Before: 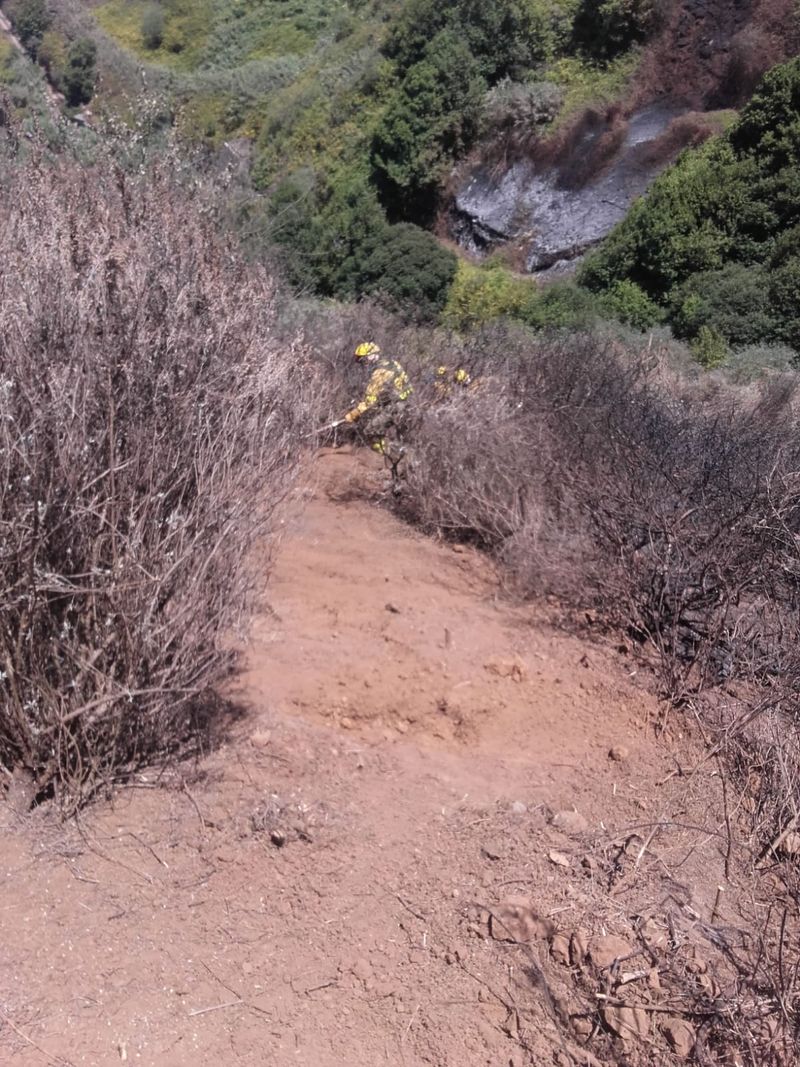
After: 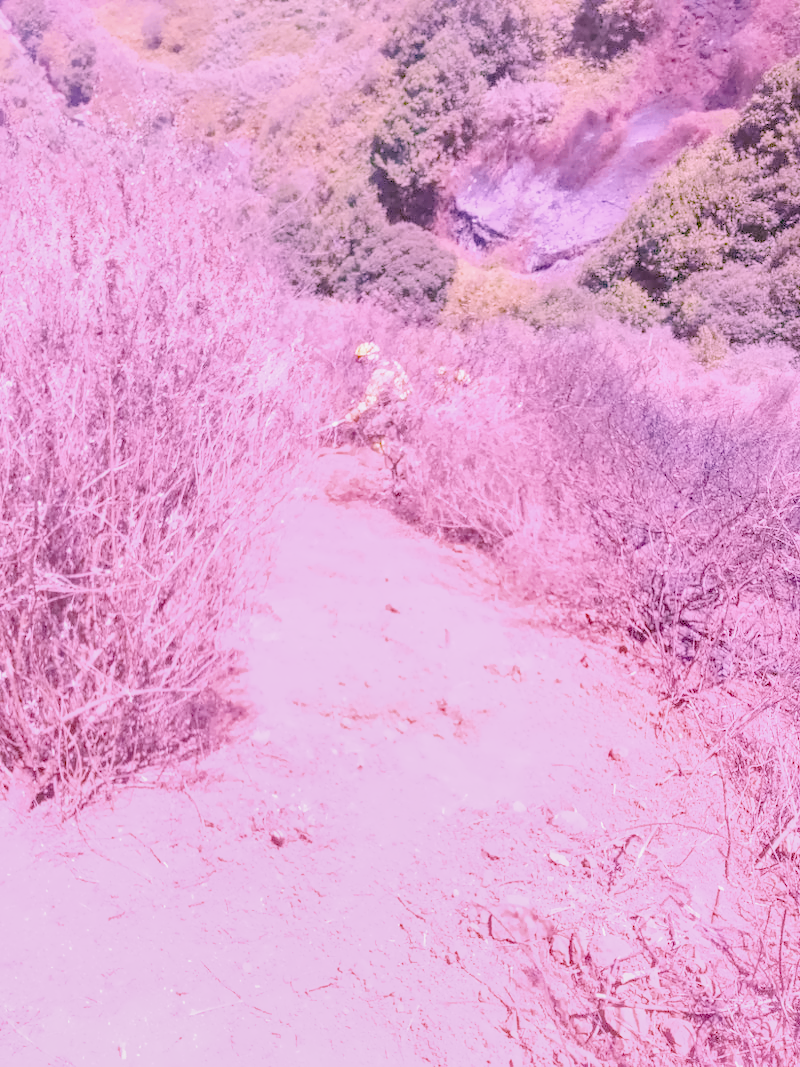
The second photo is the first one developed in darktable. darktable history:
filmic rgb "scene-referred default": black relative exposure -7.65 EV, white relative exposure 4.56 EV, hardness 3.61
raw chromatic aberrations: on, module defaults
color balance rgb: perceptual saturation grading › global saturation 25%, global vibrance 20%
highlight reconstruction: method reconstruct color, iterations 1, diameter of reconstruction 64 px
hot pixels: on, module defaults
lens correction: scale 1.01, crop 1, focal 85, aperture 2.8, distance 7.77, camera "Canon EOS RP", lens "Canon RF 85mm F2 MACRO IS STM"
tone equalizer "mask blending: all purposes": on, module defaults
exposure: black level correction 0.001, exposure 0.955 EV, compensate exposure bias true, compensate highlight preservation false
haze removal: compatibility mode true, adaptive false
tone curve: curves: ch0 [(0, 0) (0.915, 0.89) (1, 1)]
shadows and highlights: shadows 25, highlights -25
white balance: red 1.865, blue 1.754
denoise (profiled): preserve shadows 1.11, scattering 0.121, a [-1, 0, 0], b [0, 0, 0], y [[0.5 ×7] ×4, [0.507, 0.516, 0.526, 0.531, 0.526, 0.516, 0.507], [0.5 ×7]], compensate highlight preservation false
local contrast: detail 130%
